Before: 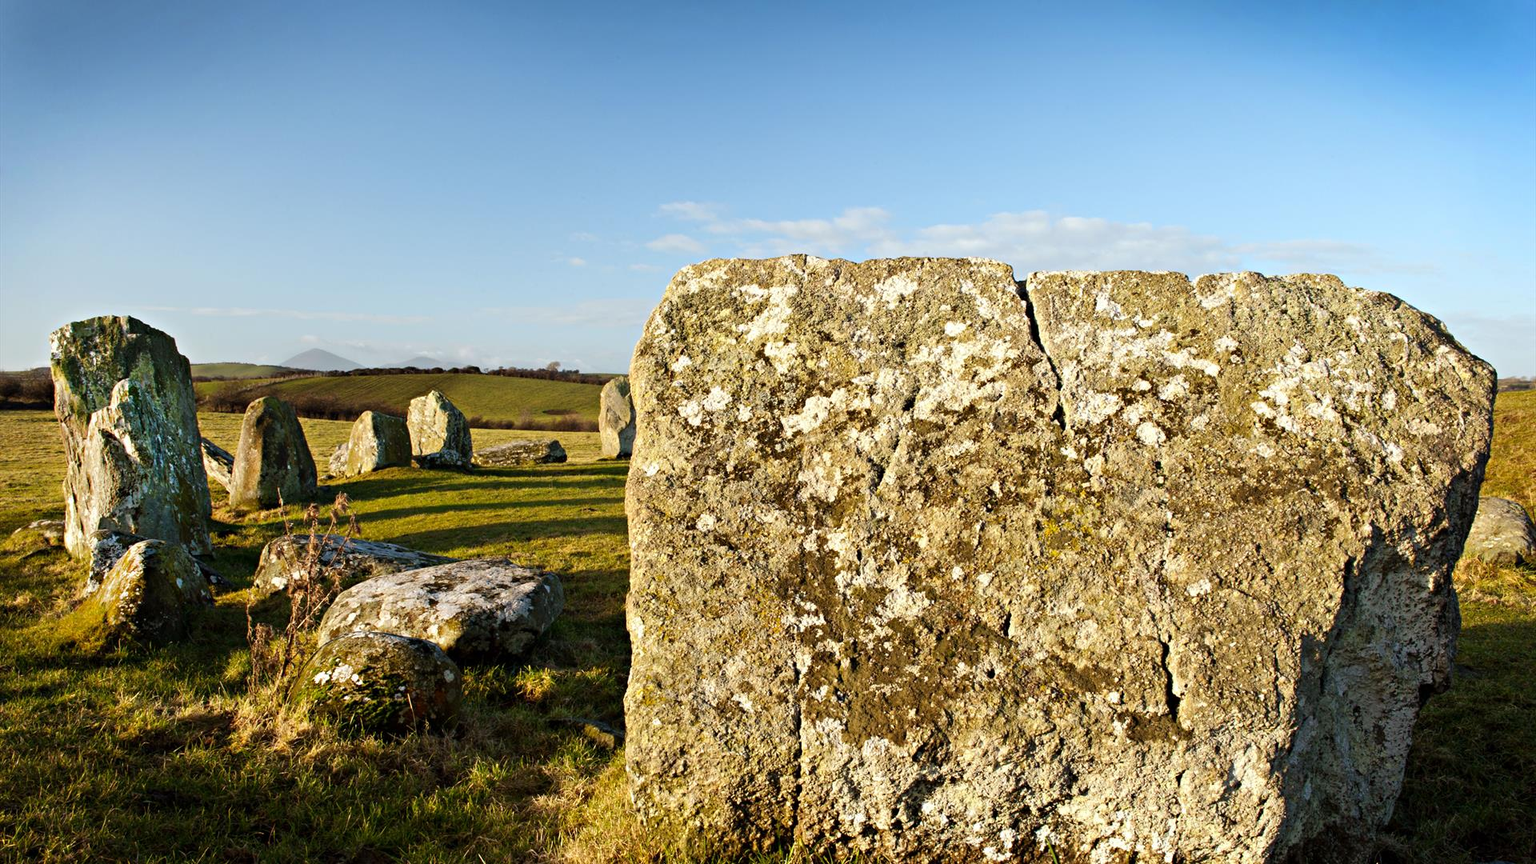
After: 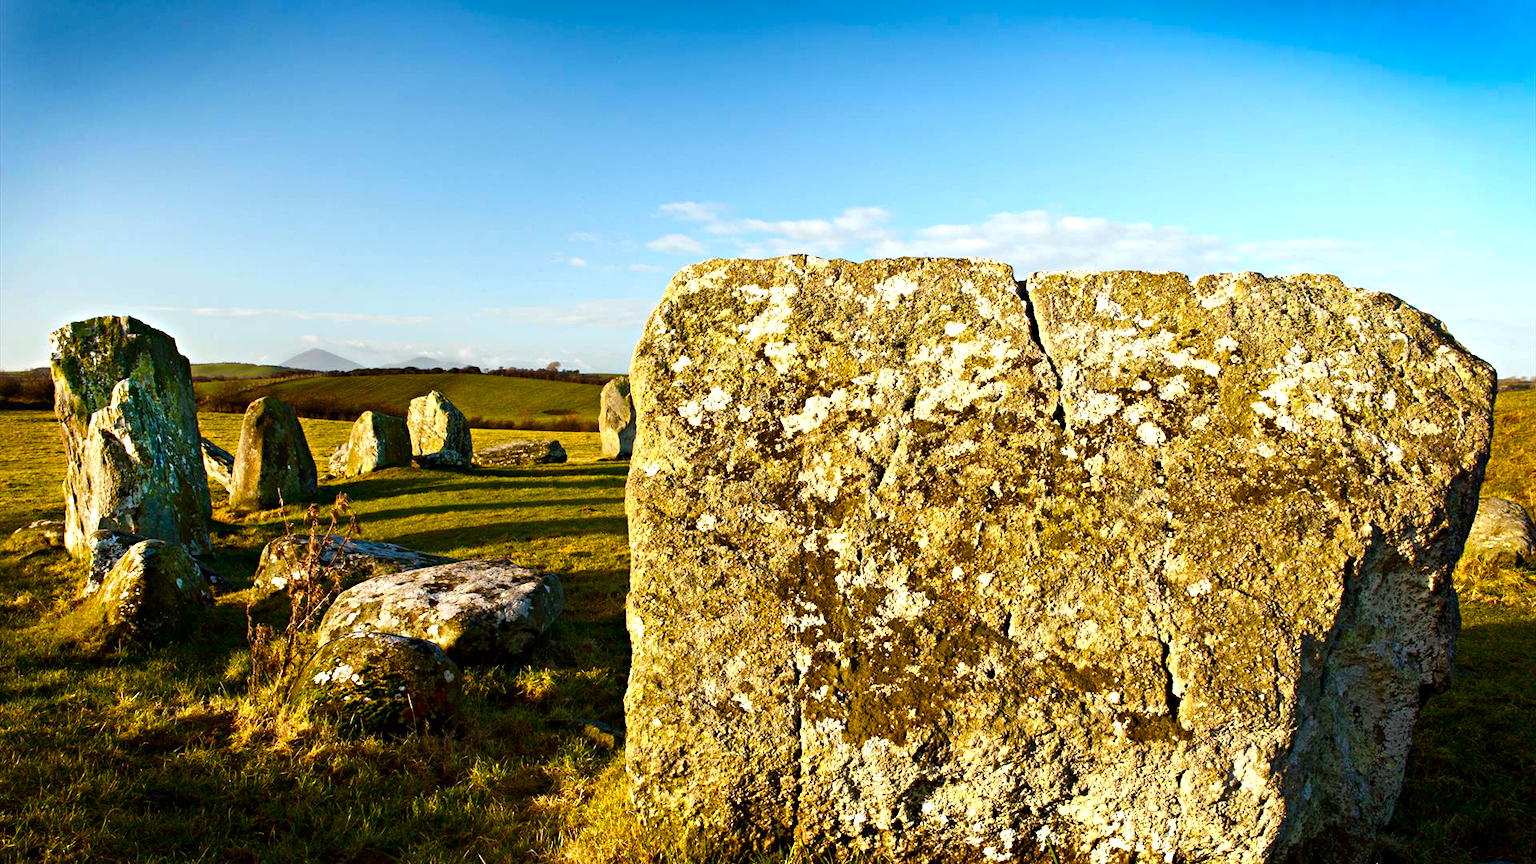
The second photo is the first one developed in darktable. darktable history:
color balance rgb: power › hue 74.94°, highlights gain › chroma 2.049%, highlights gain › hue 73.16°, linear chroma grading › global chroma 42.238%, perceptual saturation grading › global saturation 0.701%, perceptual saturation grading › highlights -19.675%, perceptual saturation grading › shadows 19.784%, perceptual brilliance grading › highlights 11.616%, global vibrance 14.515%
contrast brightness saturation: brightness -0.085
